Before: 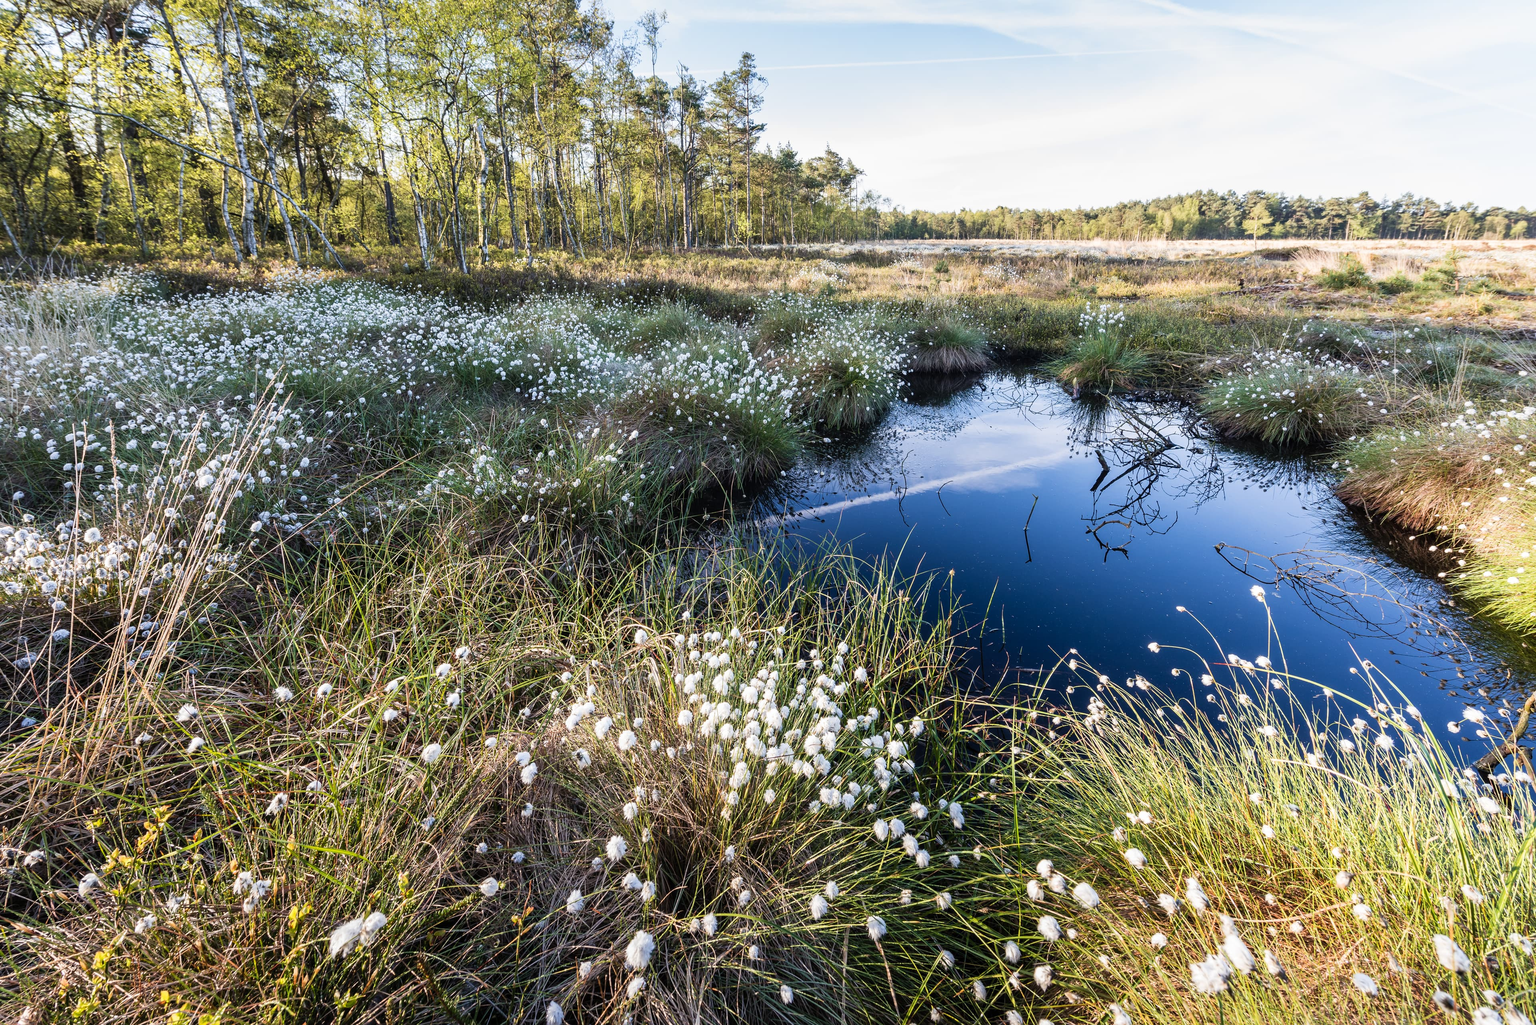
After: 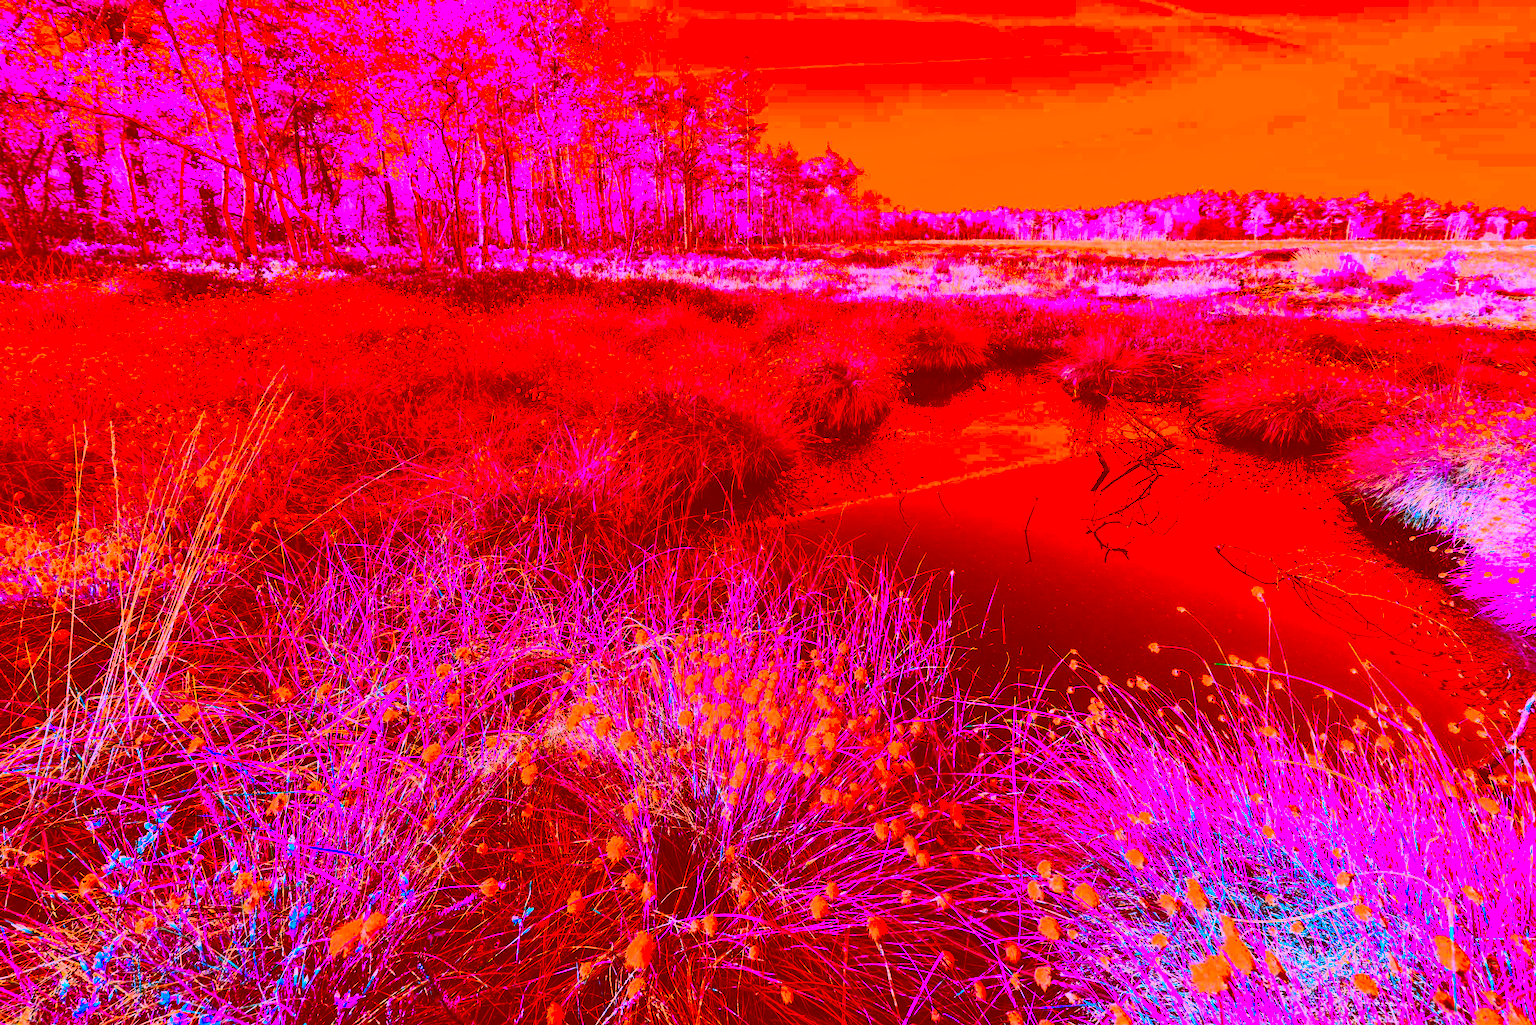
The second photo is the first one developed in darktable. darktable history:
contrast brightness saturation: contrast 0.269, brightness 0.011, saturation 0.857
color correction: highlights a* -39.33, highlights b* -39.71, shadows a* -39.33, shadows b* -39.67, saturation -2.95
